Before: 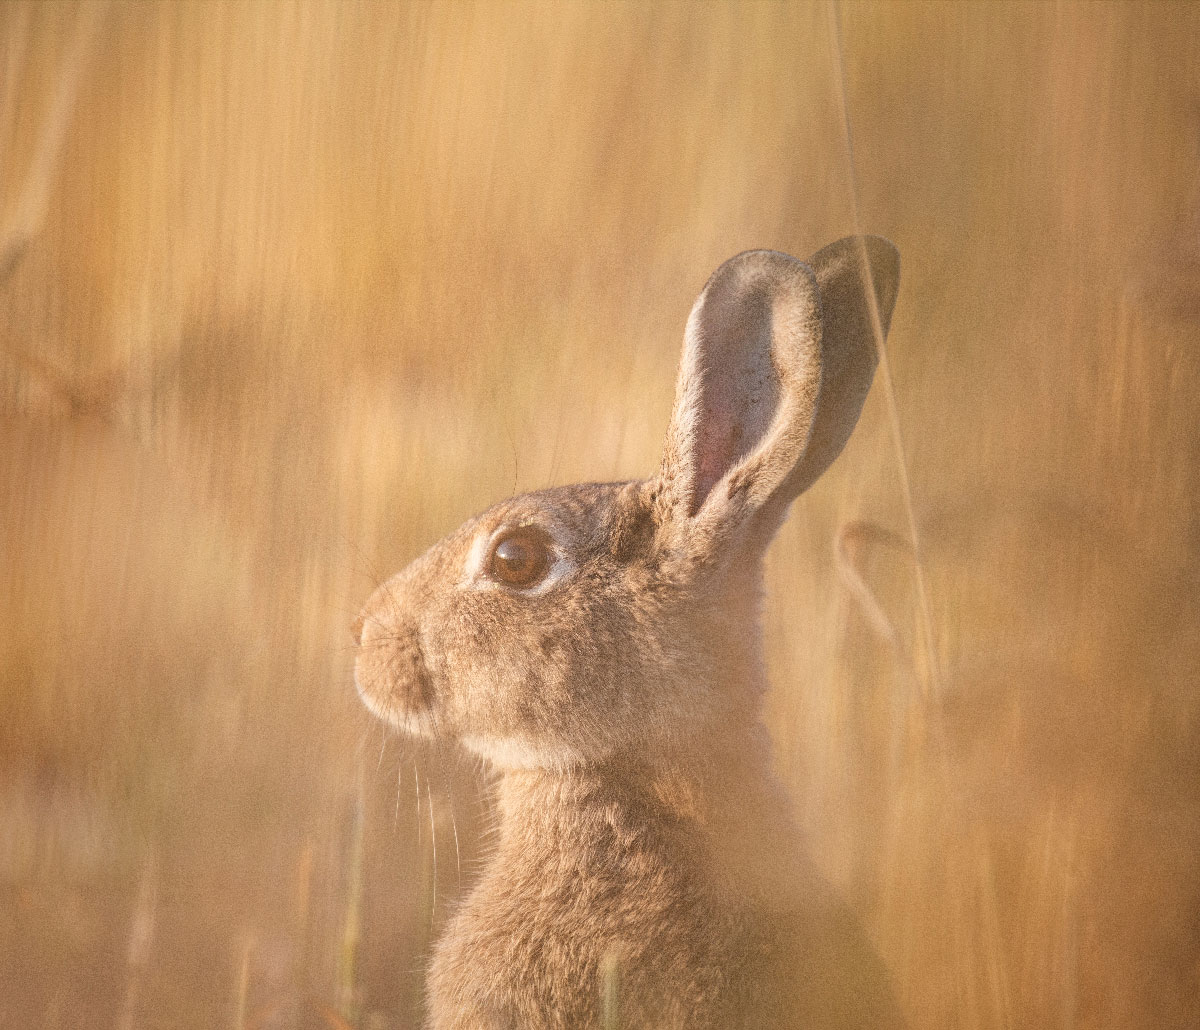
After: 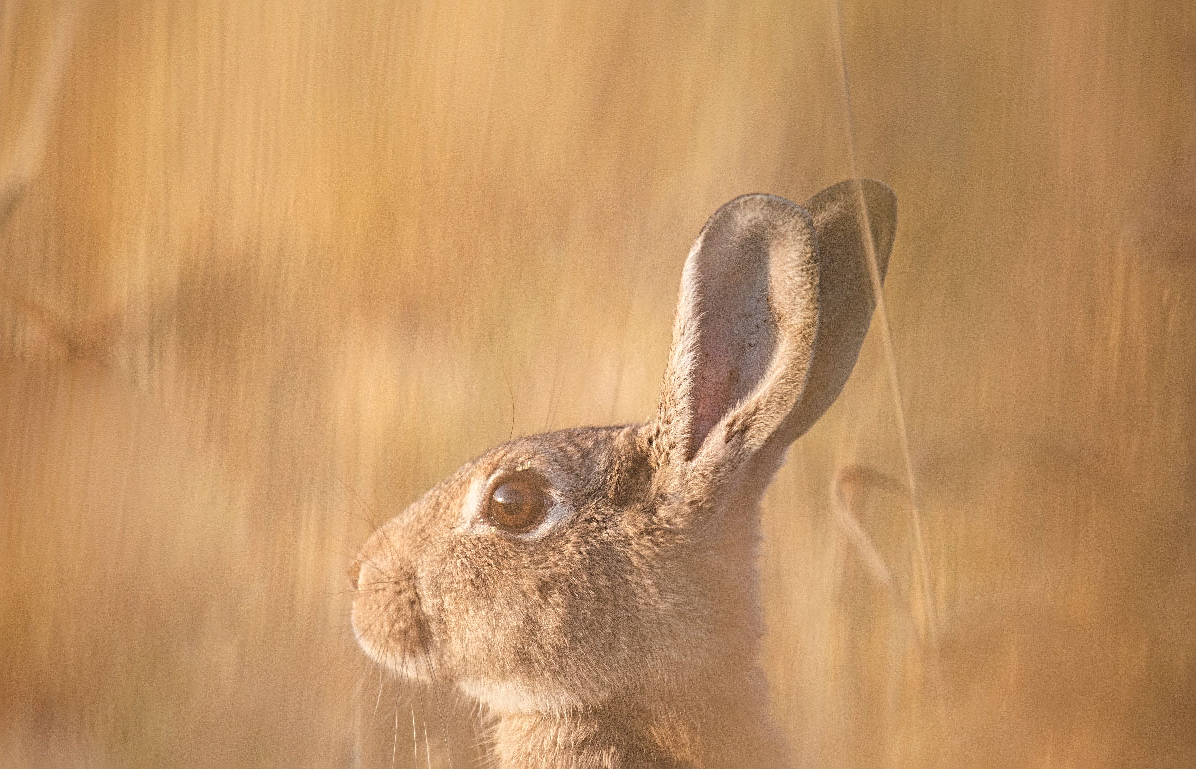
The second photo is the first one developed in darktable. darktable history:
crop: left 0.278%, top 5.511%, bottom 19.796%
sharpen: radius 2.732
